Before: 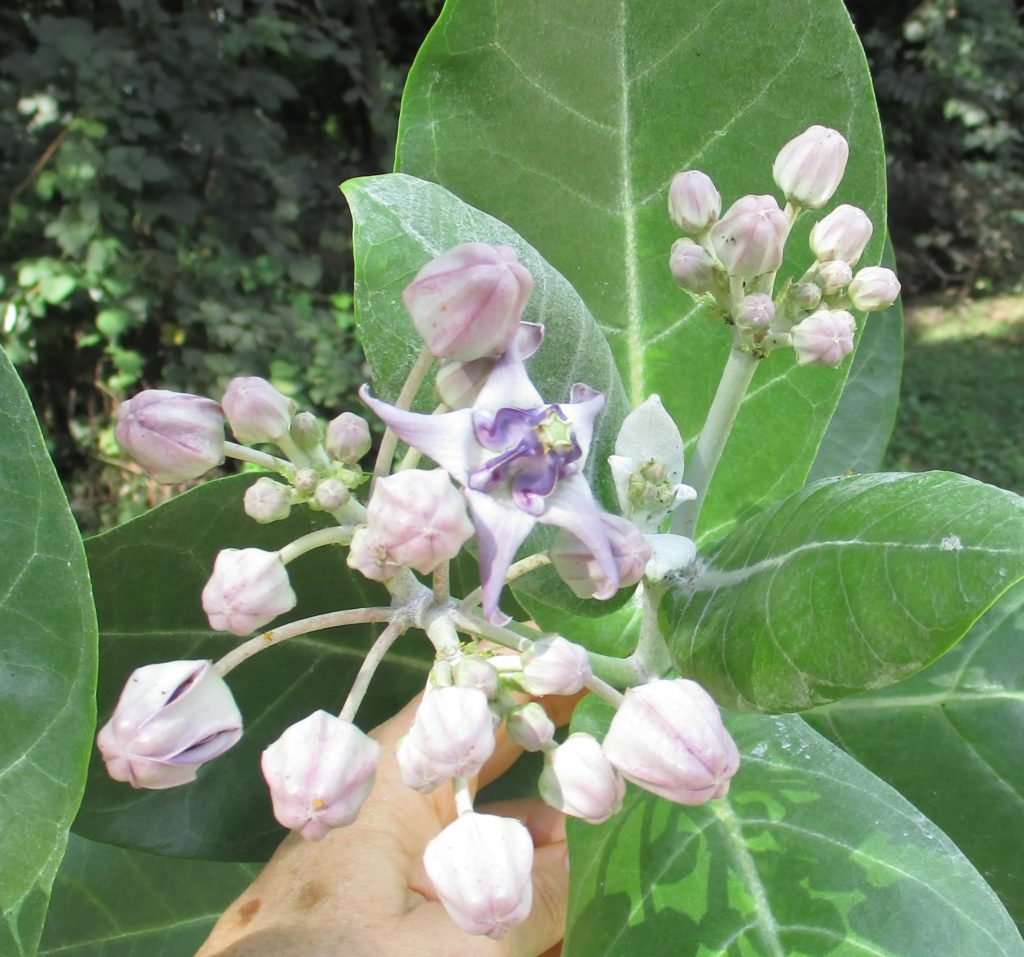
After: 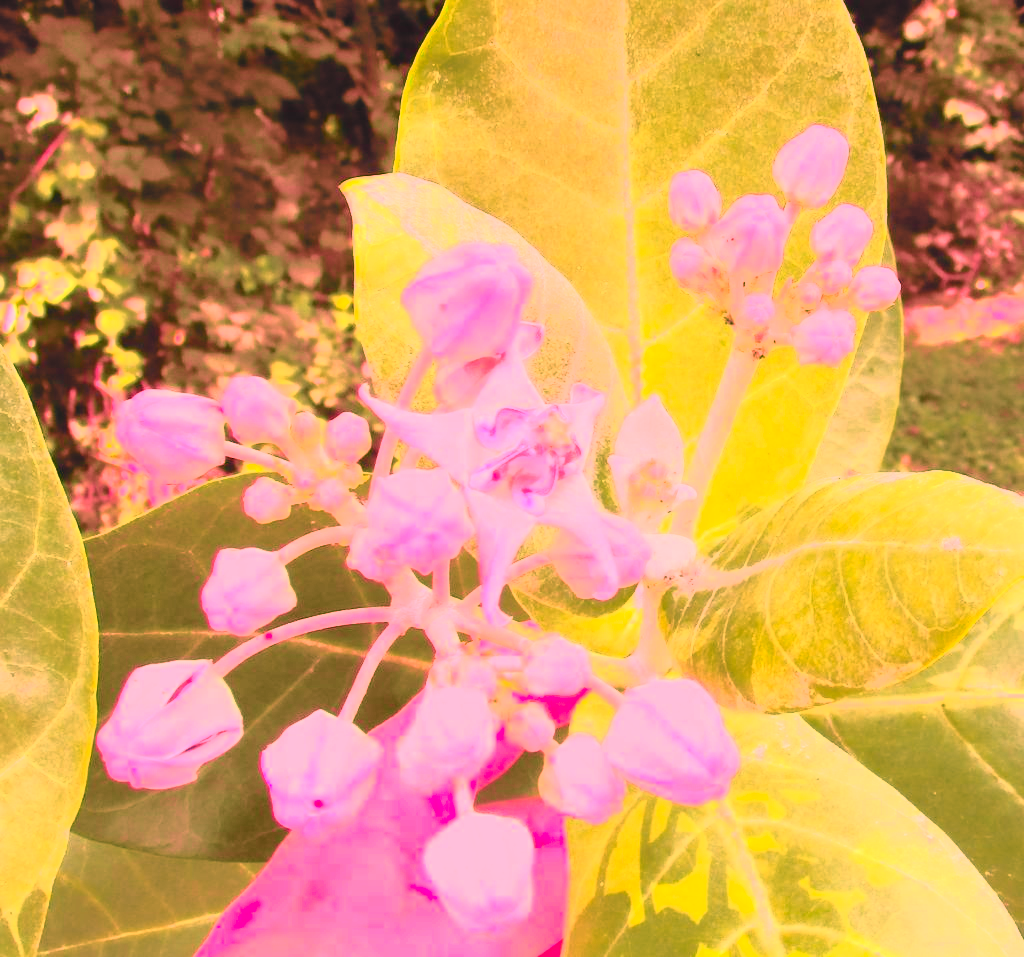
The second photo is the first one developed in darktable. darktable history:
exposure: black level correction -0.005, exposure 1.002 EV, compensate highlight preservation false
tone curve: curves: ch0 [(0, 0) (0.105, 0.068) (0.195, 0.162) (0.283, 0.283) (0.384, 0.404) (0.485, 0.531) (0.638, 0.681) (0.795, 0.879) (1, 0.977)]; ch1 [(0, 0) (0.161, 0.092) (0.35, 0.33) (0.379, 0.401) (0.456, 0.469) (0.498, 0.506) (0.521, 0.549) (0.58, 0.624) (0.635, 0.671) (1, 1)]; ch2 [(0, 0) (0.371, 0.362) (0.437, 0.437) (0.483, 0.484) (0.53, 0.515) (0.56, 0.58) (0.622, 0.606) (1, 1)], color space Lab, independent channels, preserve colors none
white balance: red 1.467, blue 0.684
color zones: curves: ch1 [(0.24, 0.629) (0.75, 0.5)]; ch2 [(0.255, 0.454) (0.745, 0.491)], mix 102.12%
